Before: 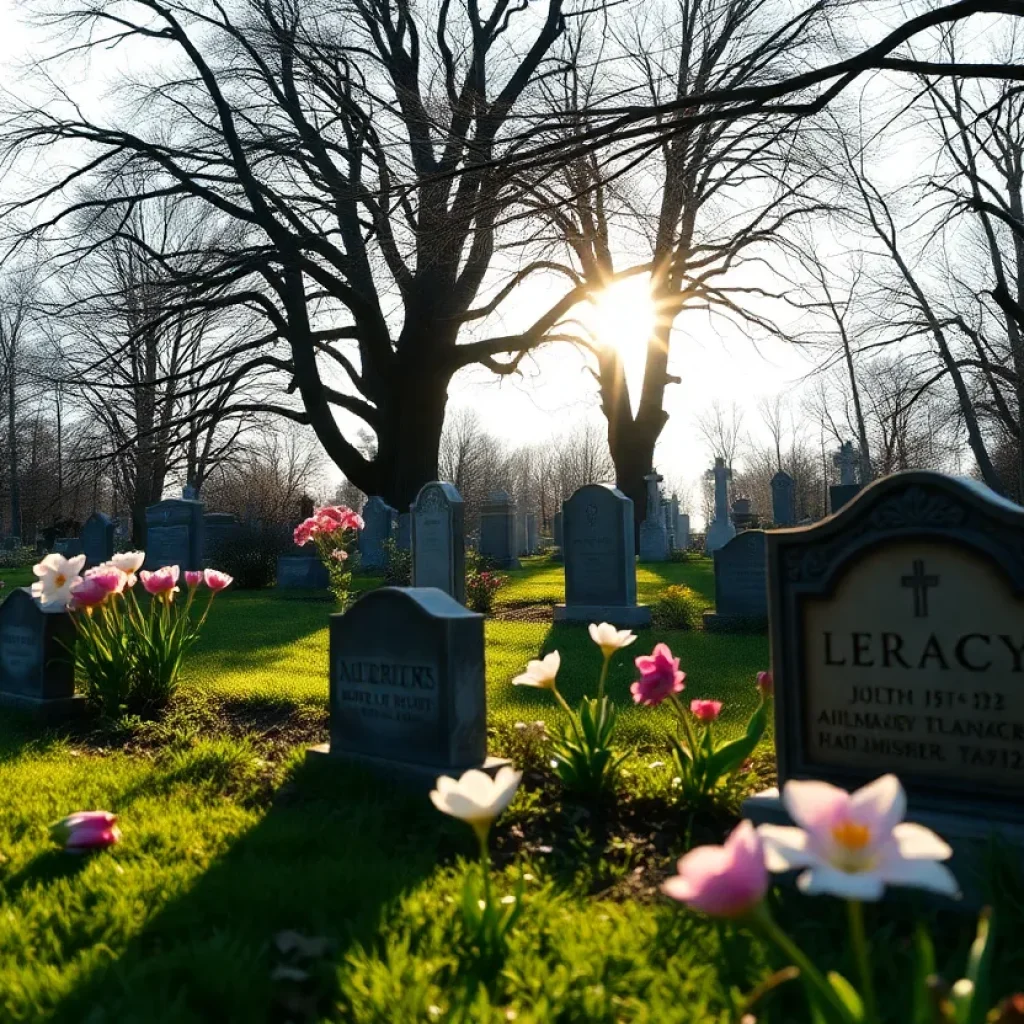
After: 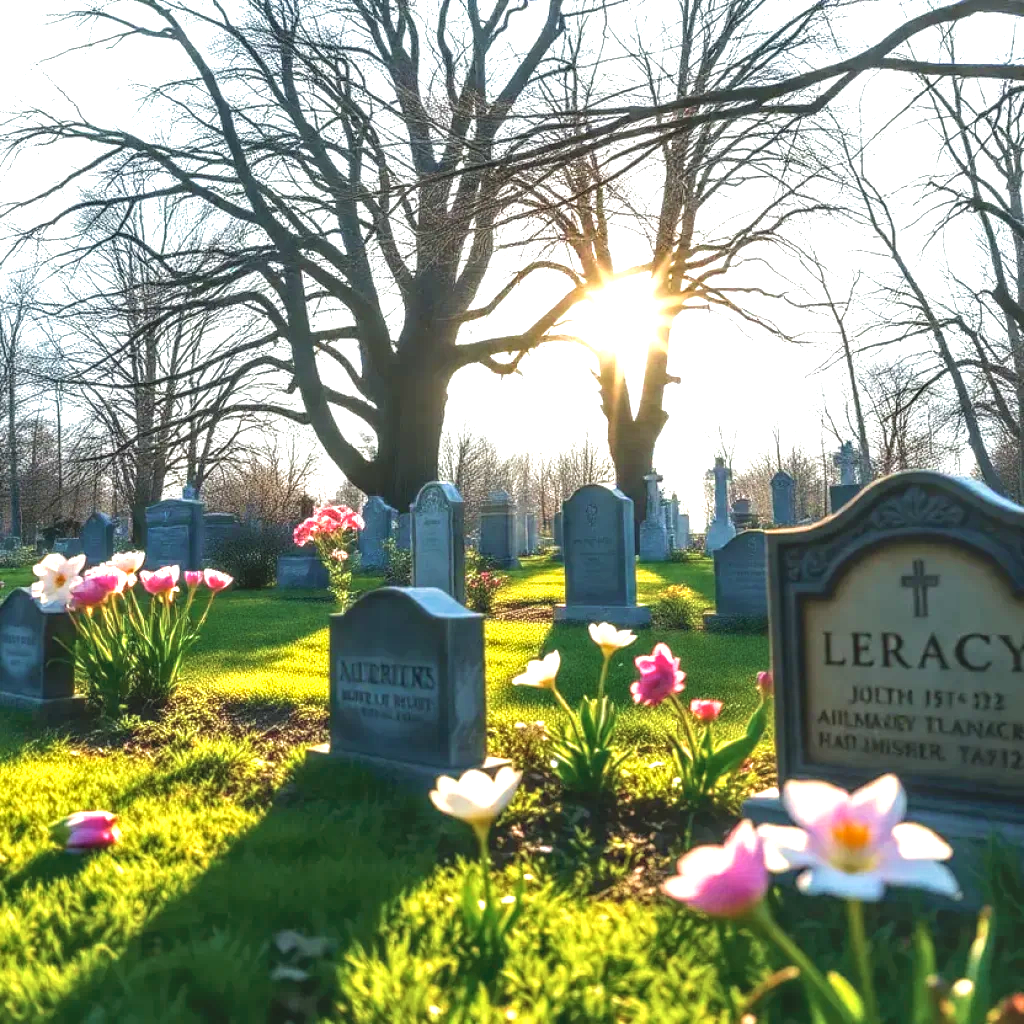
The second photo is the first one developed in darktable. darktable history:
local contrast: highlights 0%, shadows 0%, detail 133%
velvia: on, module defaults
exposure: black level correction 0, exposure 1.2 EV, compensate highlight preservation false
